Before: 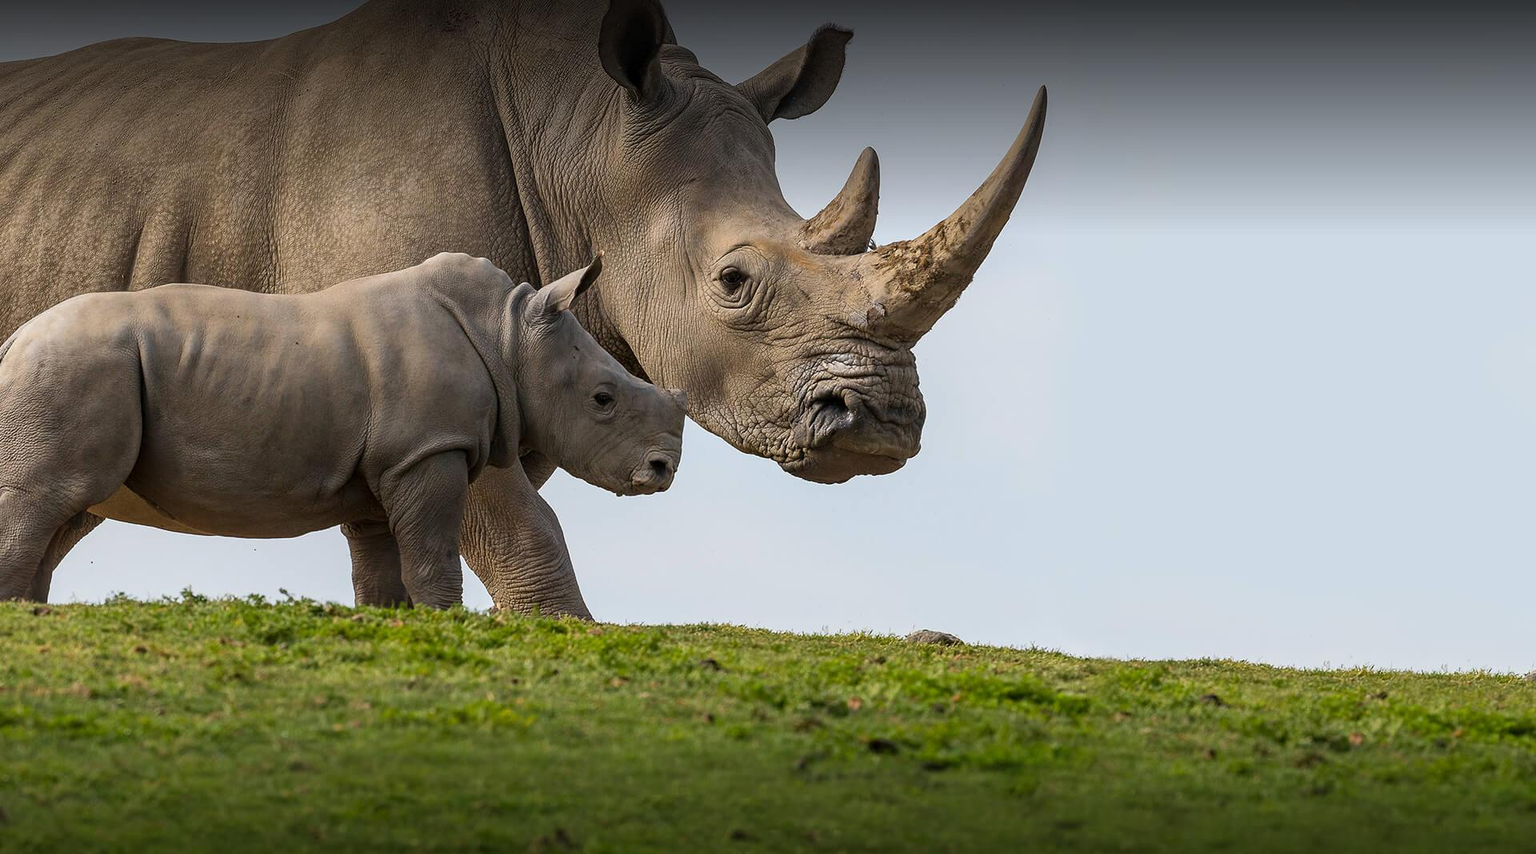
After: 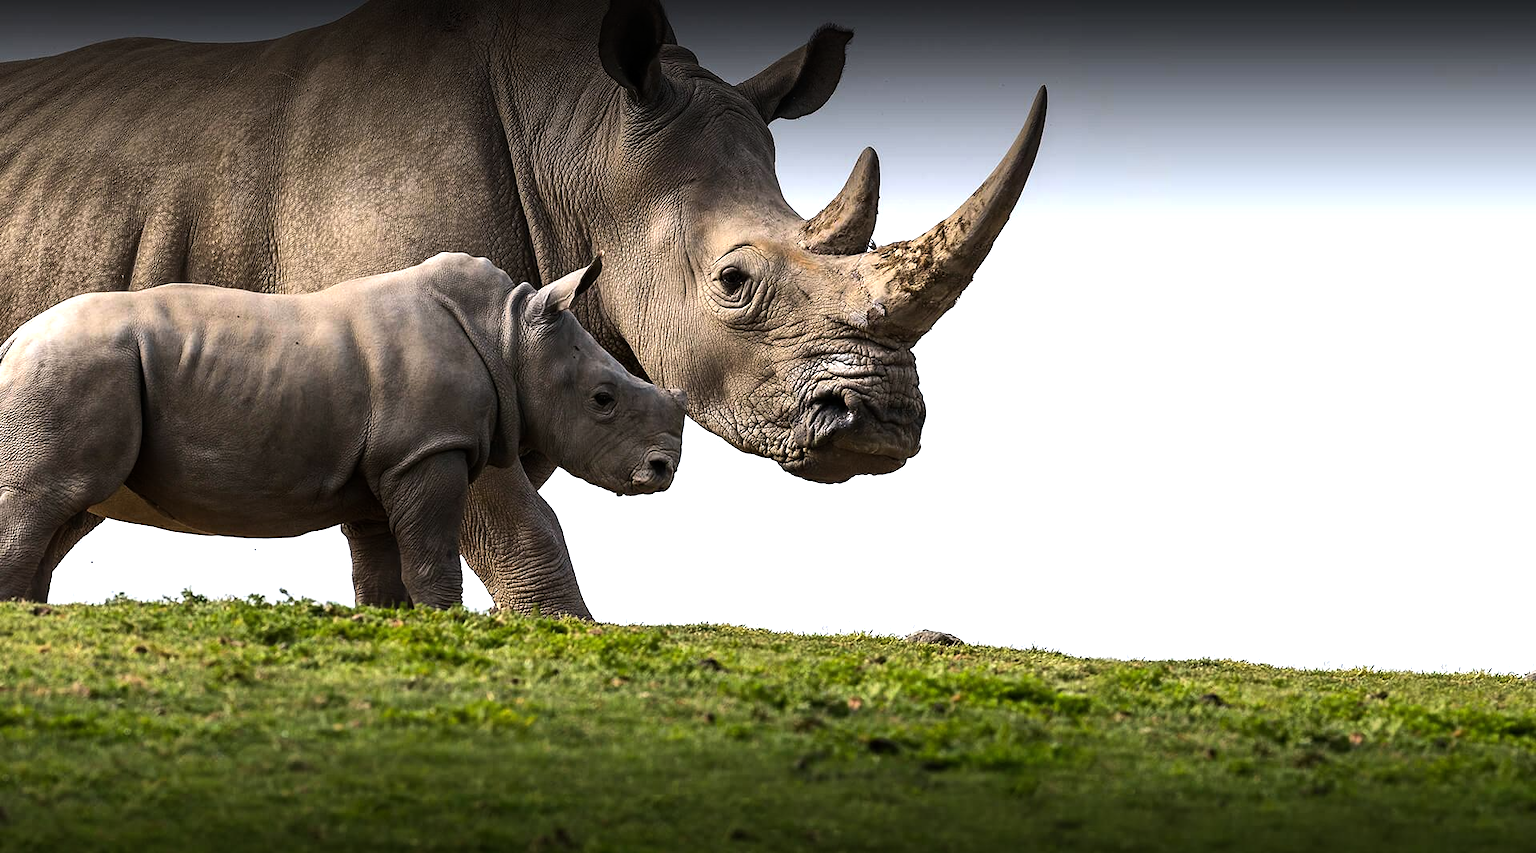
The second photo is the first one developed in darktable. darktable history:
white balance: red 1.004, blue 1.024
tone equalizer: -8 EV -1.08 EV, -7 EV -1.01 EV, -6 EV -0.867 EV, -5 EV -0.578 EV, -3 EV 0.578 EV, -2 EV 0.867 EV, -1 EV 1.01 EV, +0 EV 1.08 EV, edges refinement/feathering 500, mask exposure compensation -1.57 EV, preserve details no
exposure: exposure -0.05 EV
